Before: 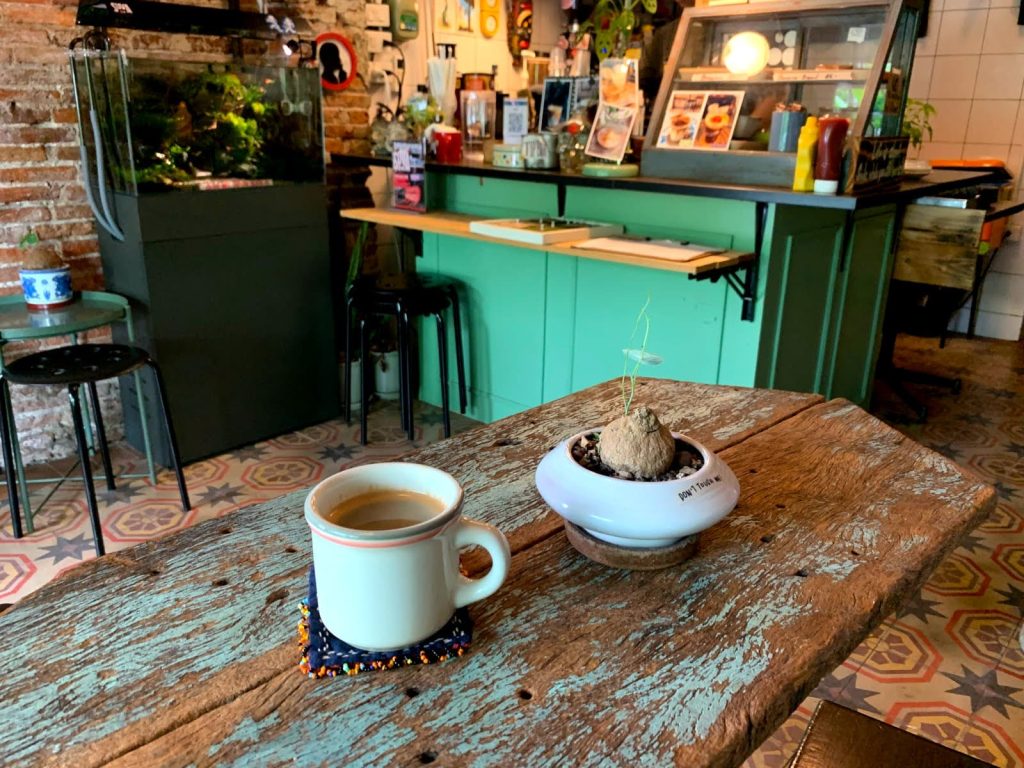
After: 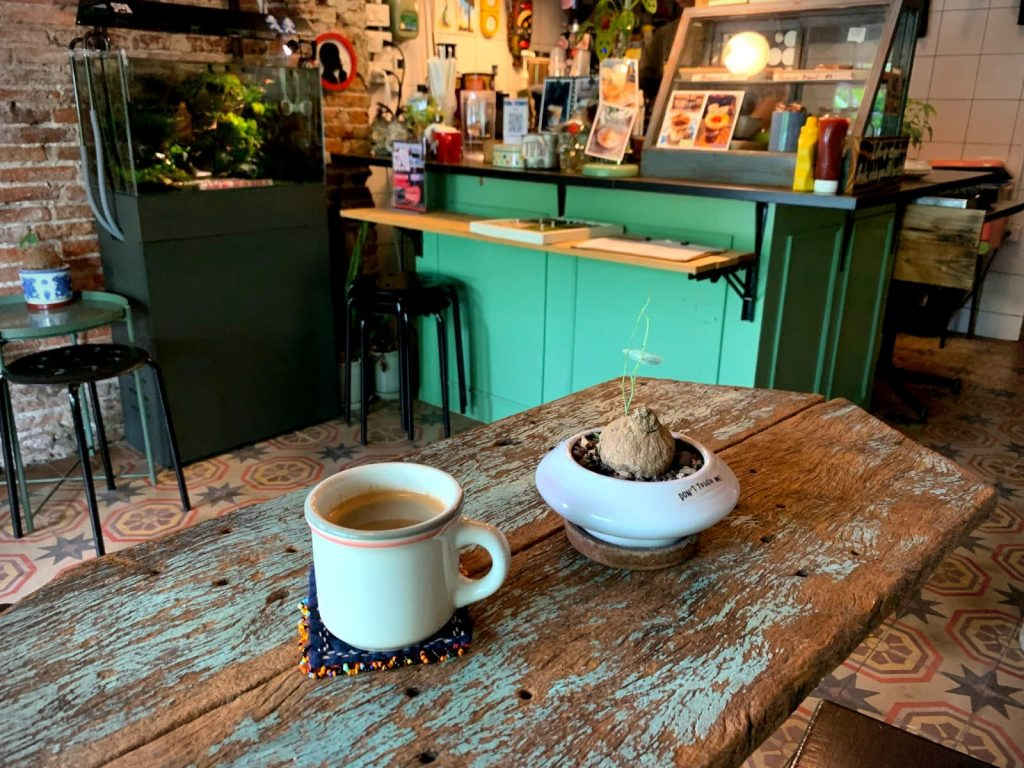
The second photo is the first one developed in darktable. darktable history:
local contrast: mode bilateral grid, contrast 10, coarseness 25, detail 110%, midtone range 0.2
vignetting: on, module defaults
